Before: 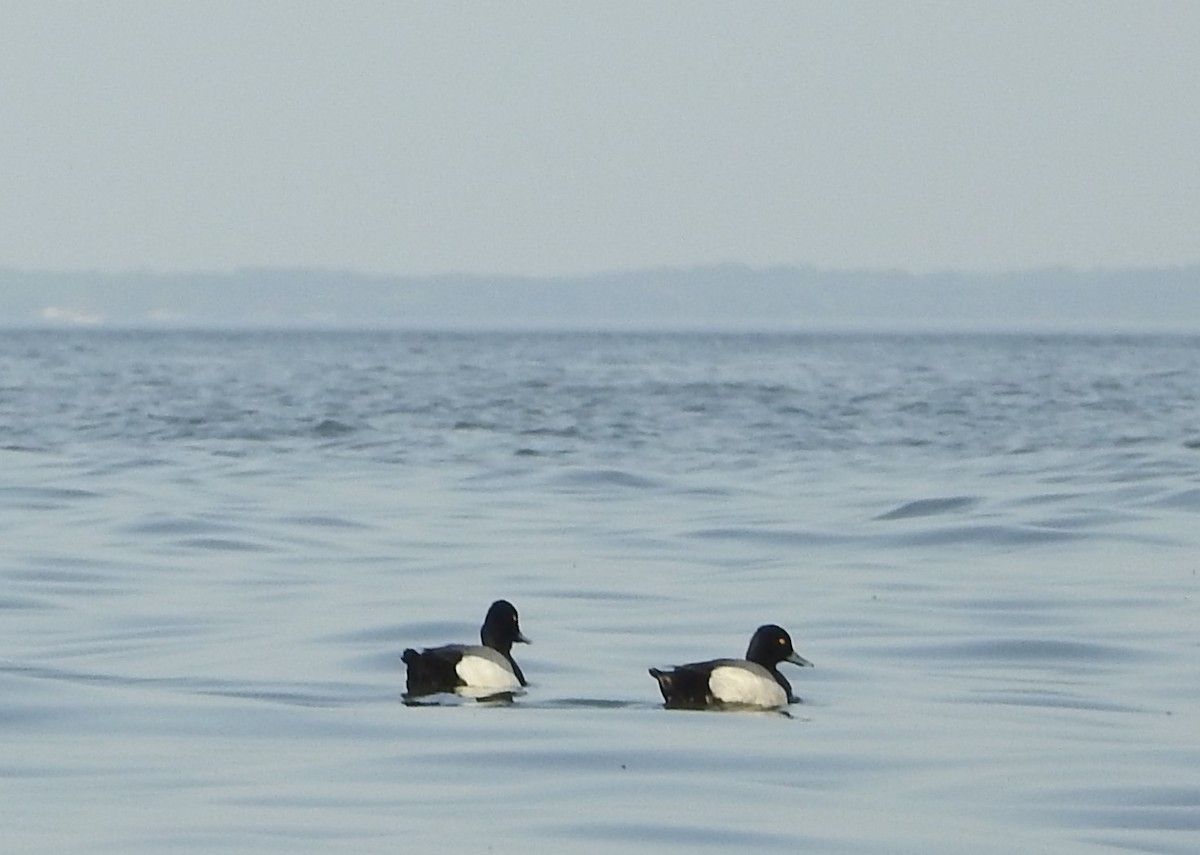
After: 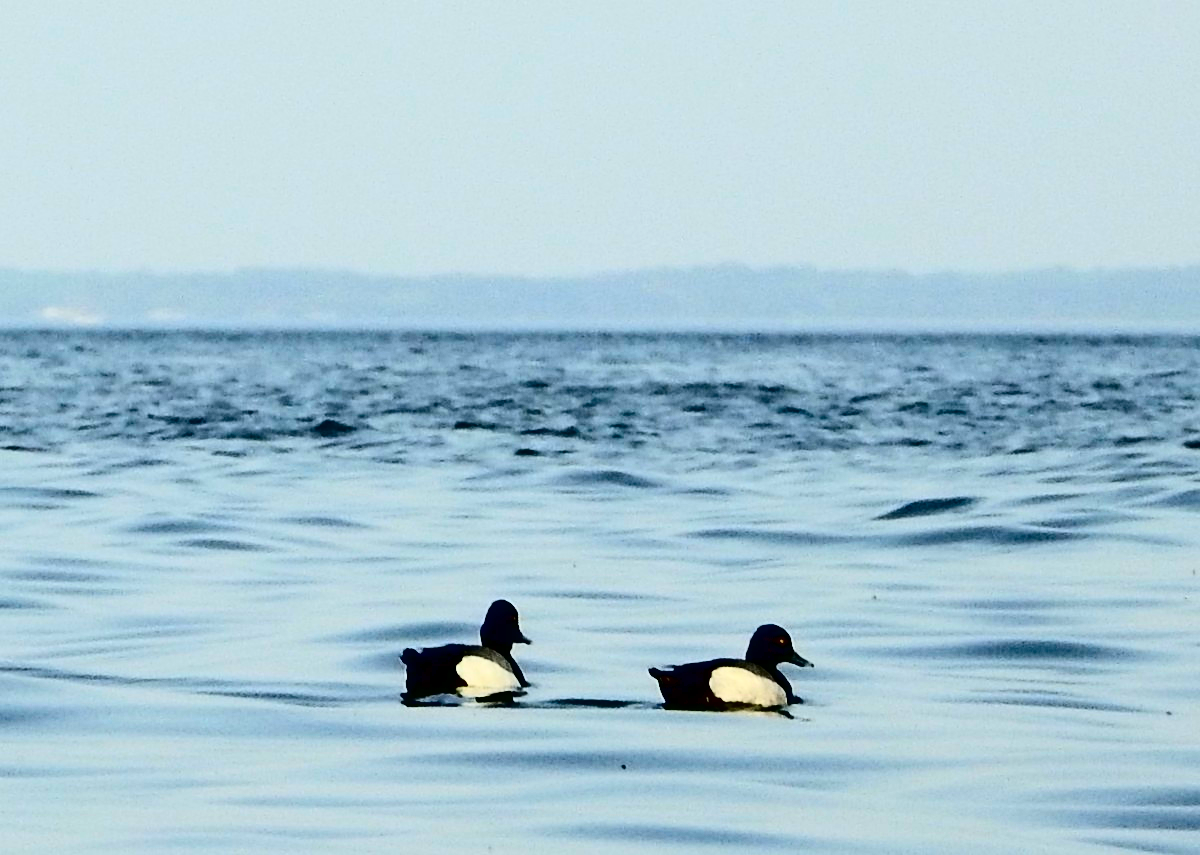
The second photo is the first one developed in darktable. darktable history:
contrast brightness saturation: contrast 0.758, brightness -0.981, saturation 0.982
